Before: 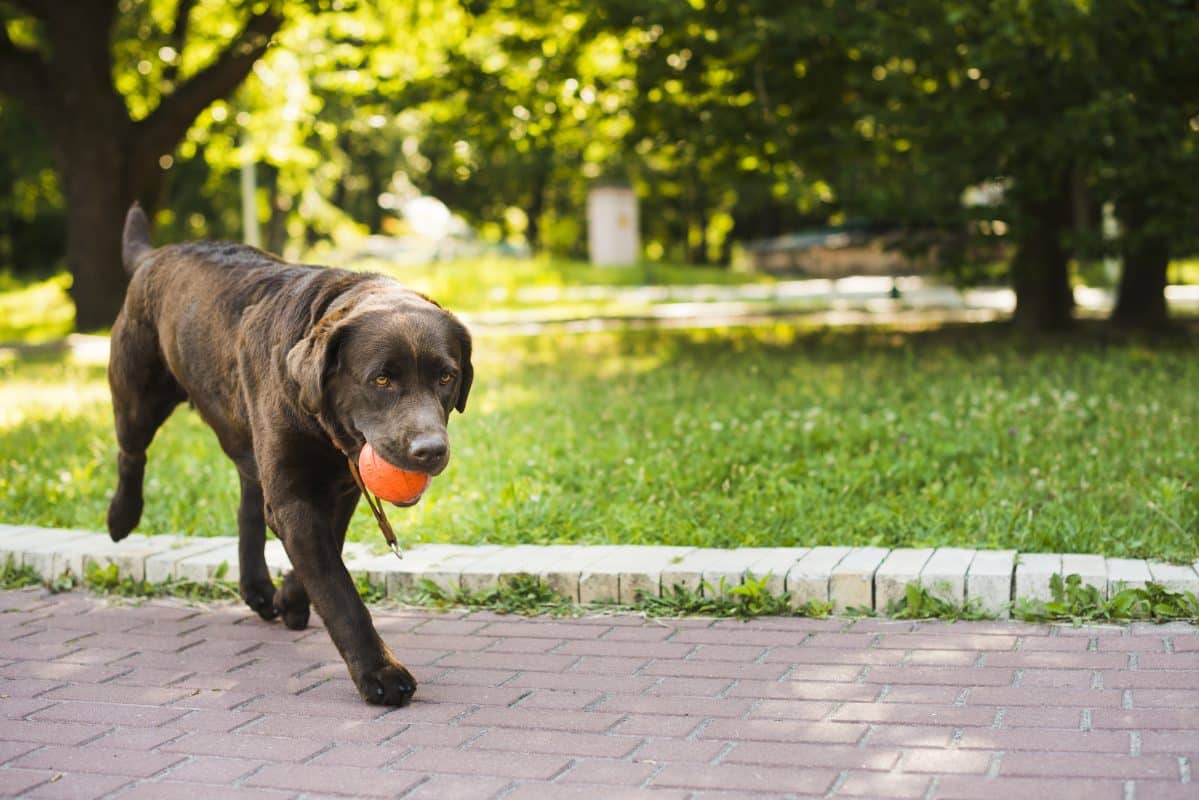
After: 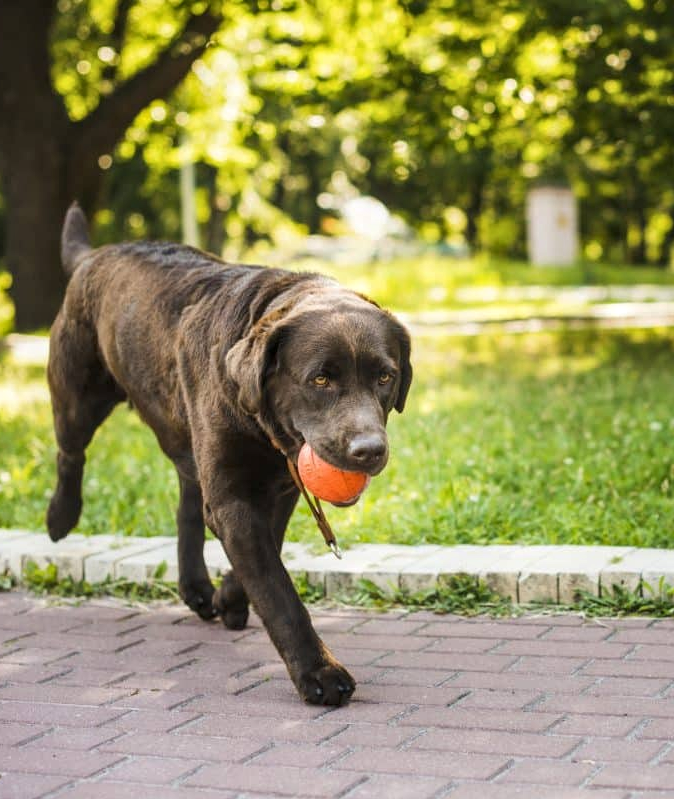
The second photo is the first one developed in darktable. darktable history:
local contrast: on, module defaults
crop: left 5.114%, right 38.589%
color balance: input saturation 99%
